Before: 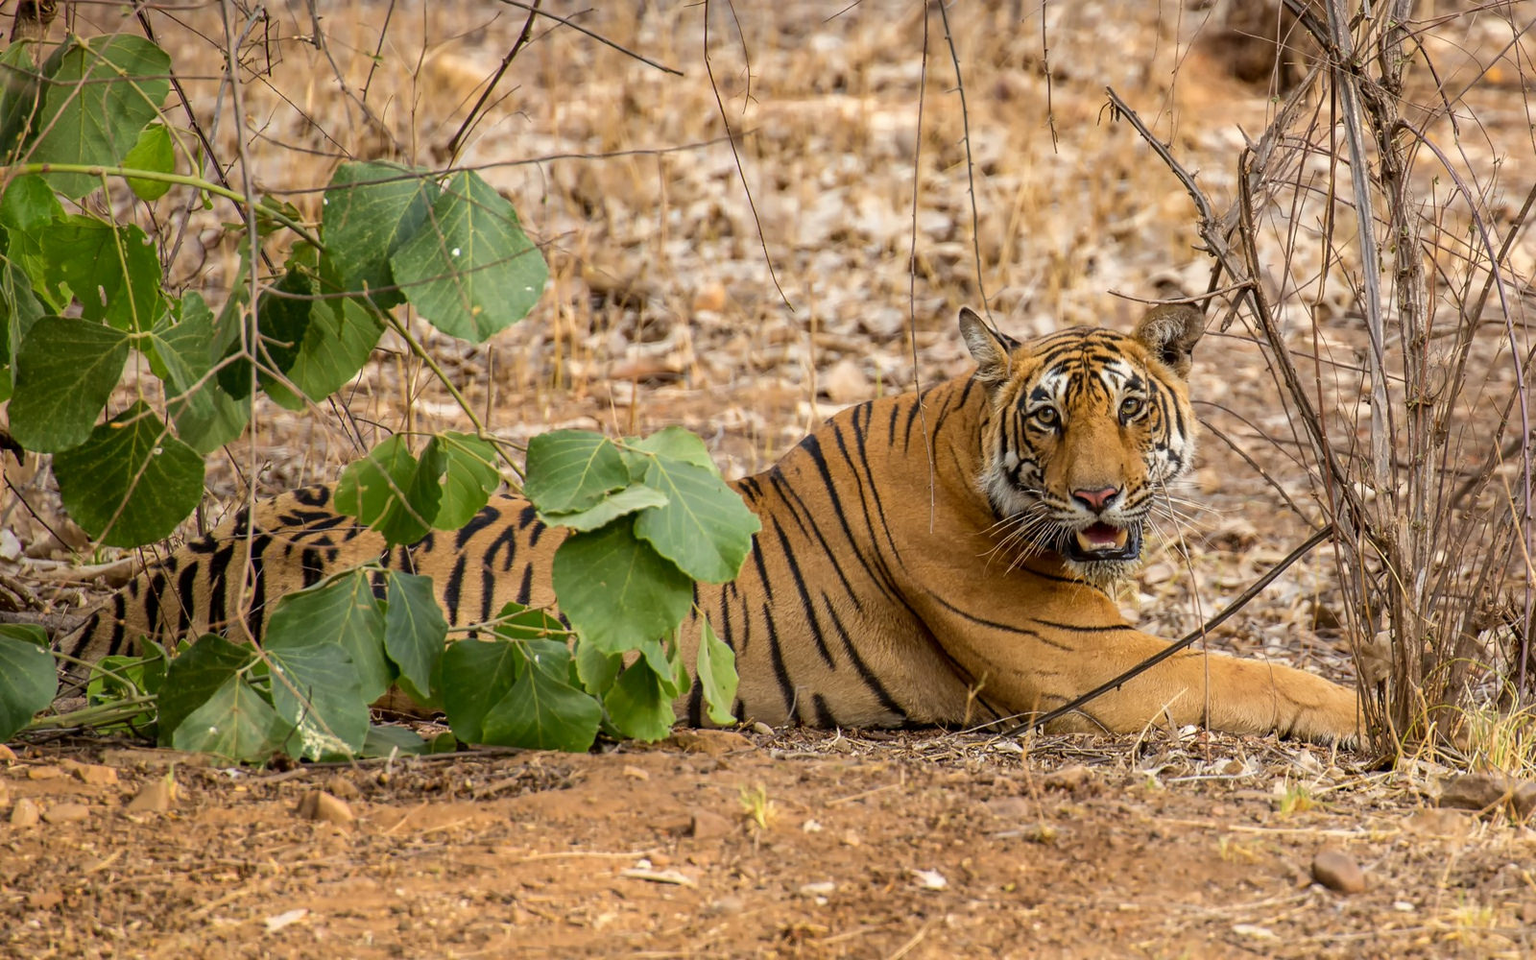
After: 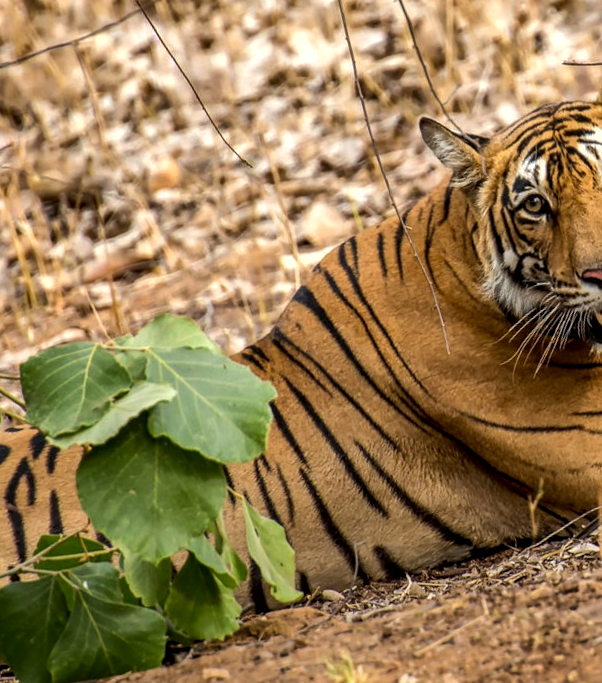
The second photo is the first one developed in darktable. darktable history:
local contrast: on, module defaults
graduated density: rotation -180°, offset 27.42
crop: left 31.229%, right 27.105%
rotate and perspective: rotation -14.8°, crop left 0.1, crop right 0.903, crop top 0.25, crop bottom 0.748
shadows and highlights: highlights color adjustment 0%, low approximation 0.01, soften with gaussian
white balance: red 1, blue 1
tone equalizer: -8 EV -0.417 EV, -7 EV -0.389 EV, -6 EV -0.333 EV, -5 EV -0.222 EV, -3 EV 0.222 EV, -2 EV 0.333 EV, -1 EV 0.389 EV, +0 EV 0.417 EV, edges refinement/feathering 500, mask exposure compensation -1.57 EV, preserve details no
